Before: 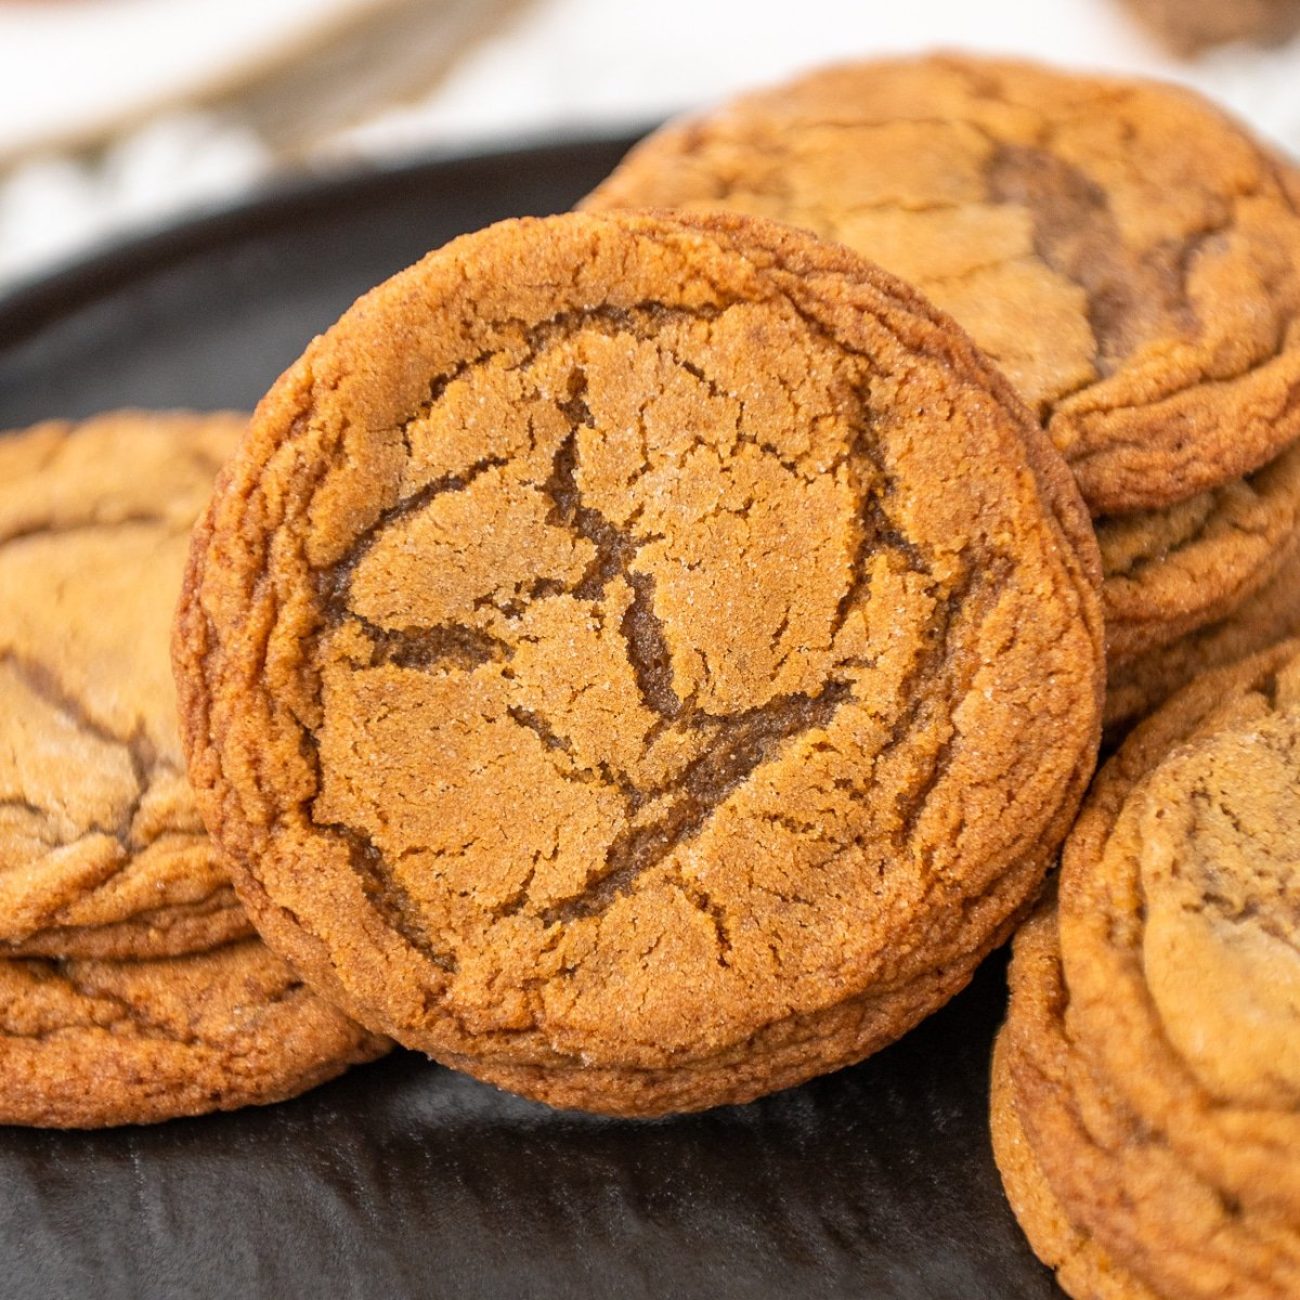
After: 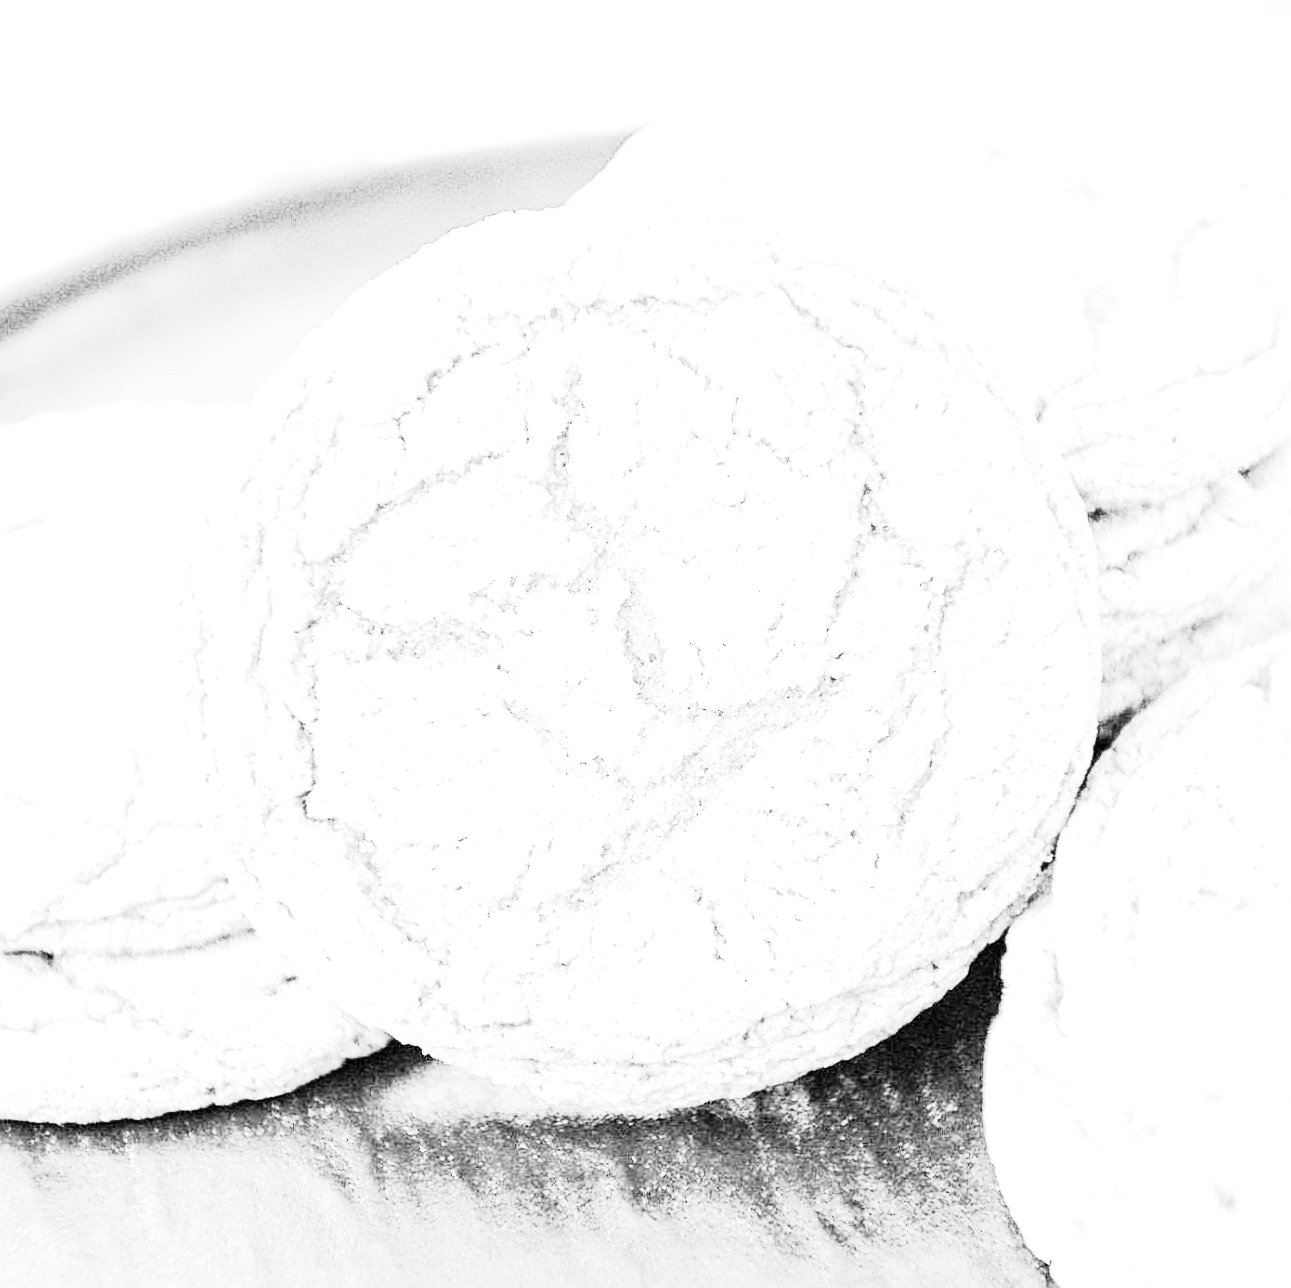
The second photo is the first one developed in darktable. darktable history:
color correction: highlights a* -20.17, highlights b* 20.27, shadows a* 20.03, shadows b* -20.46, saturation 0.43
sharpen: on, module defaults
exposure: black level correction 0, exposure 4 EV, compensate exposure bias true, compensate highlight preservation false
crop: left 0.434%, top 0.485%, right 0.244%, bottom 0.386%
monochrome: a 30.25, b 92.03
base curve: curves: ch0 [(0, 0) (0.028, 0.03) (0.121, 0.232) (0.46, 0.748) (0.859, 0.968) (1, 1)], preserve colors none
tone curve: curves: ch0 [(0.016, 0.011) (0.084, 0.026) (0.469, 0.508) (0.721, 0.862) (1, 1)], color space Lab, linked channels, preserve colors none
contrast equalizer: y [[0.509, 0.517, 0.523, 0.523, 0.517, 0.509], [0.5 ×6], [0.5 ×6], [0 ×6], [0 ×6]]
